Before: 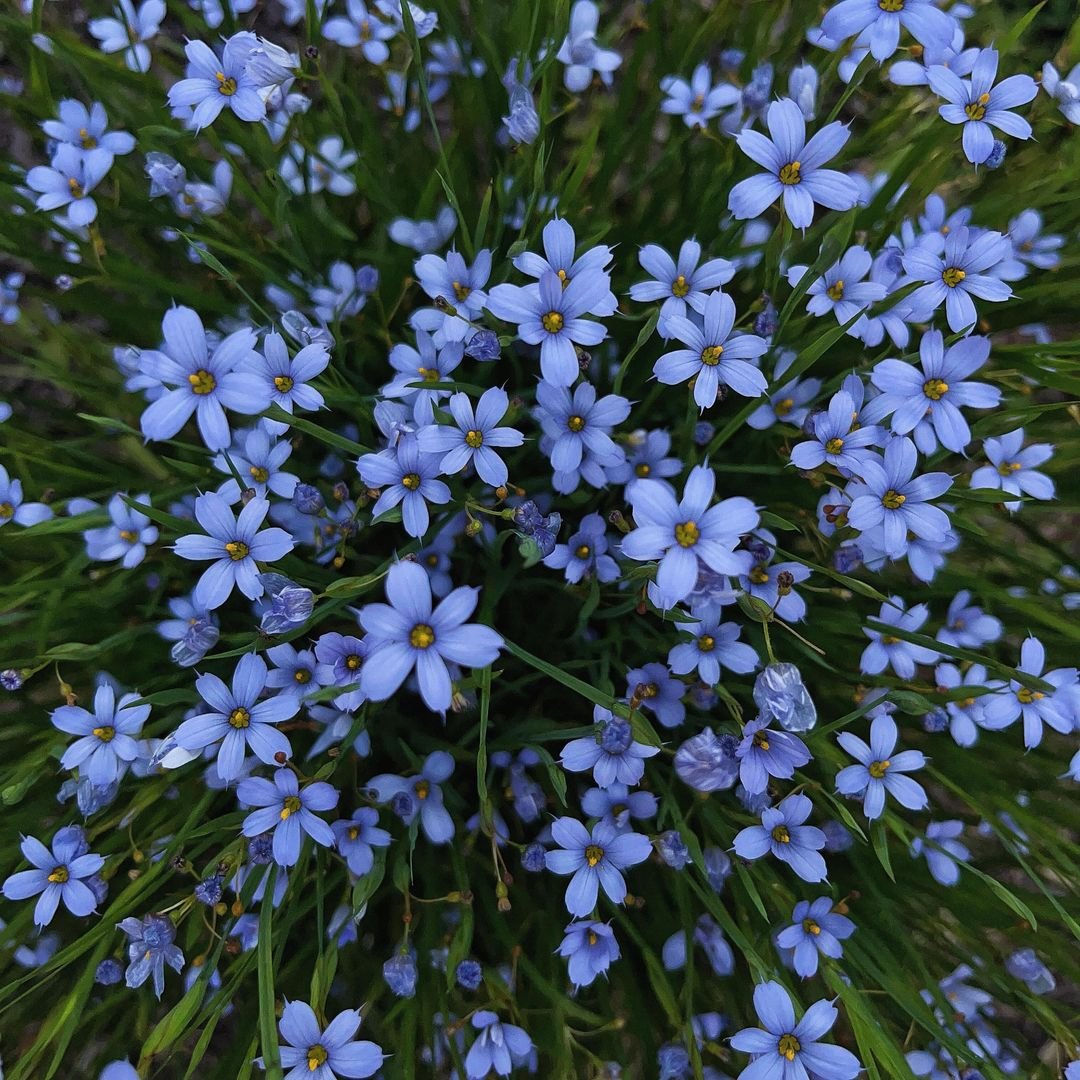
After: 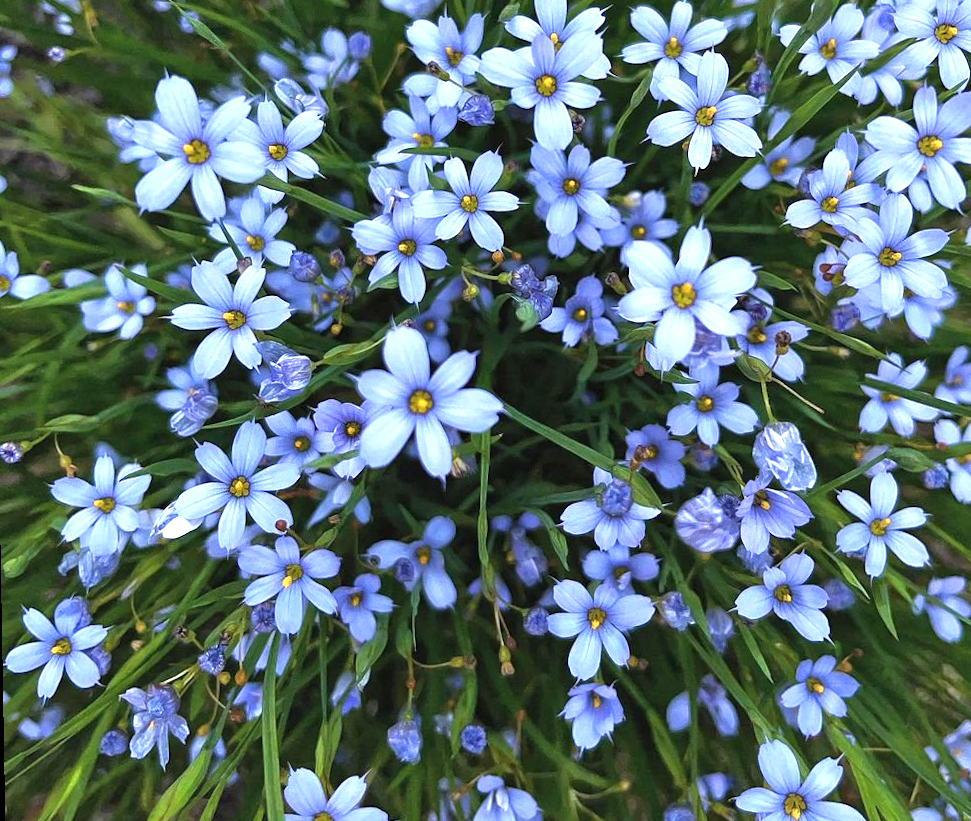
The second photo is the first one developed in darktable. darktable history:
crop: top 20.916%, right 9.437%, bottom 0.316%
exposure: black level correction 0, exposure 1.379 EV, compensate exposure bias true, compensate highlight preservation false
rotate and perspective: rotation -1°, crop left 0.011, crop right 0.989, crop top 0.025, crop bottom 0.975
